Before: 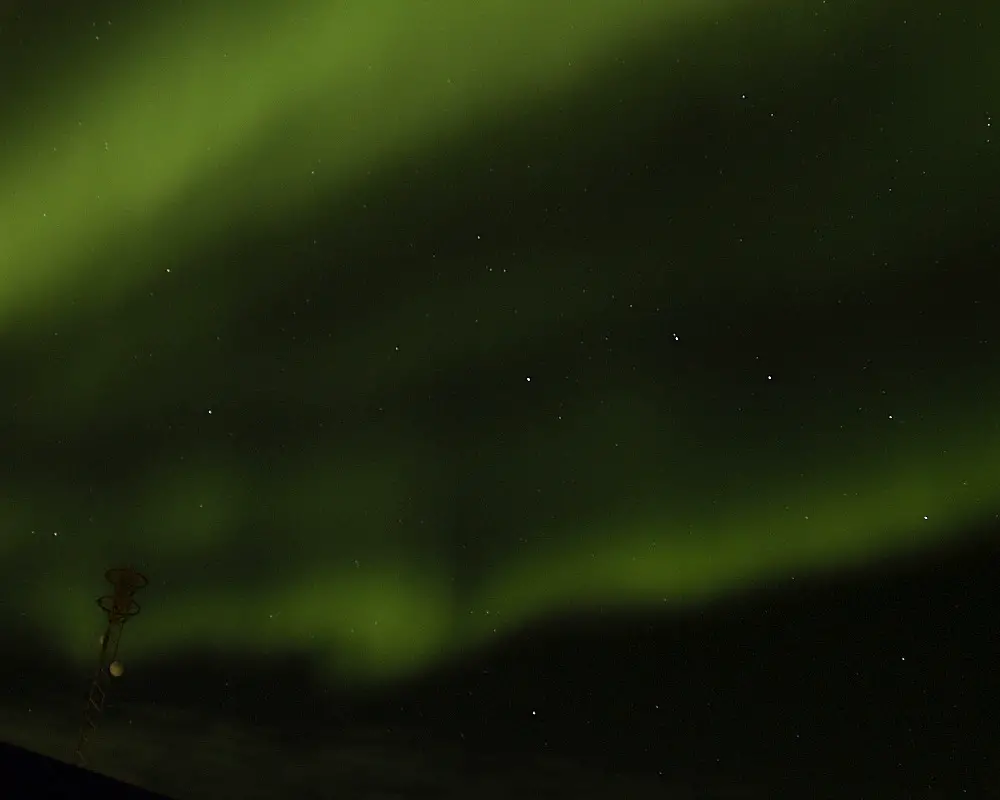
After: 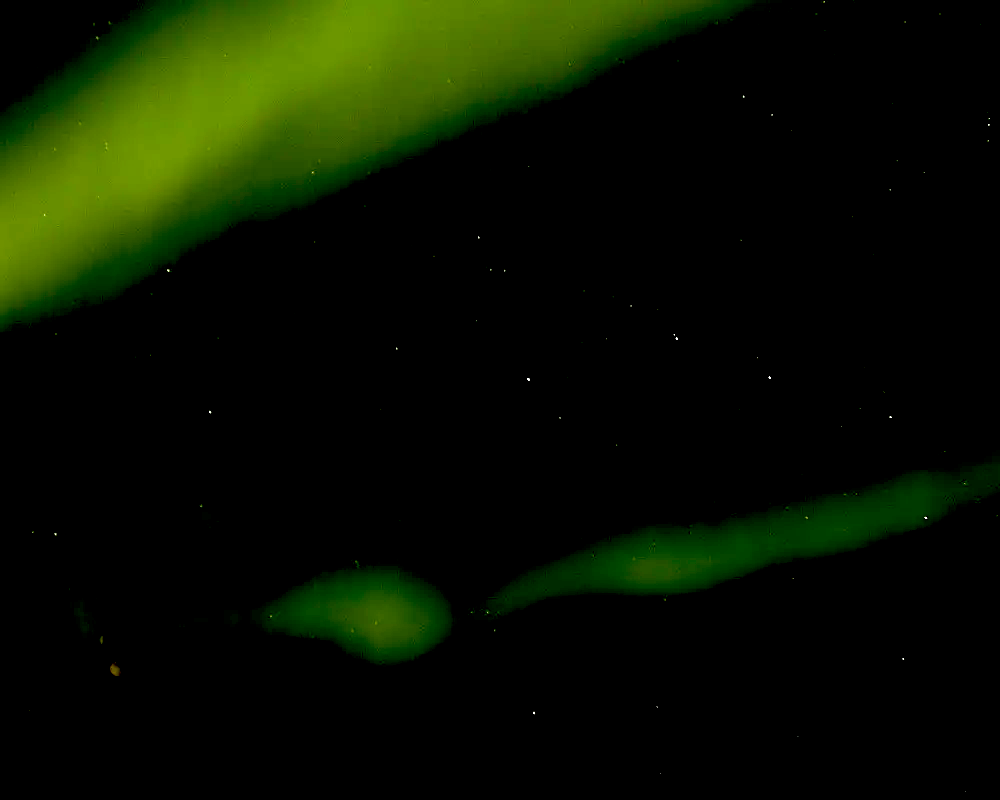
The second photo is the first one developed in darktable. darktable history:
exposure: black level correction 0.035, exposure 0.9 EV, compensate highlight preservation false
white balance: emerald 1
